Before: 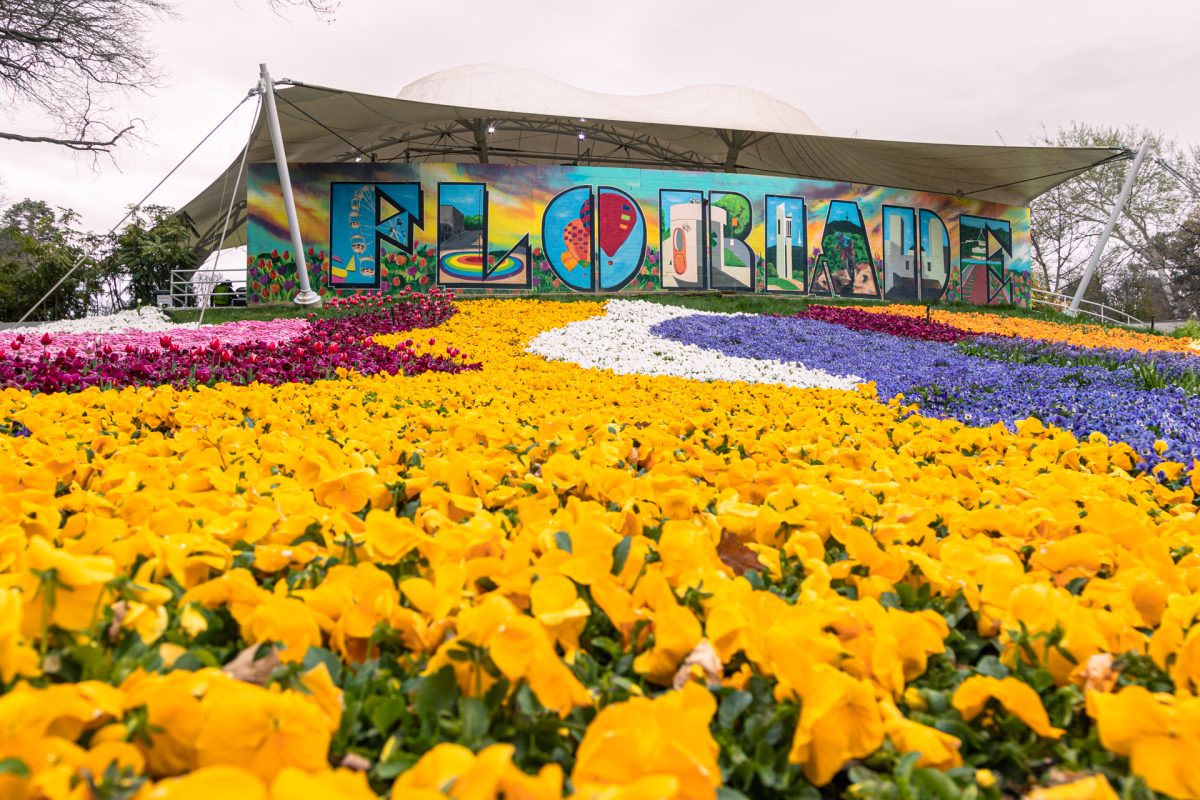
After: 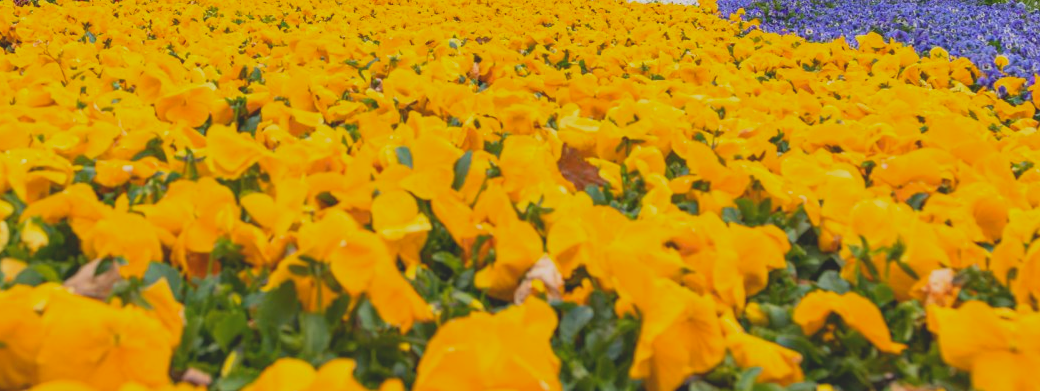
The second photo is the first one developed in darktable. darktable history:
contrast brightness saturation: contrast -0.28
crop and rotate: left 13.306%, top 48.129%, bottom 2.928%
